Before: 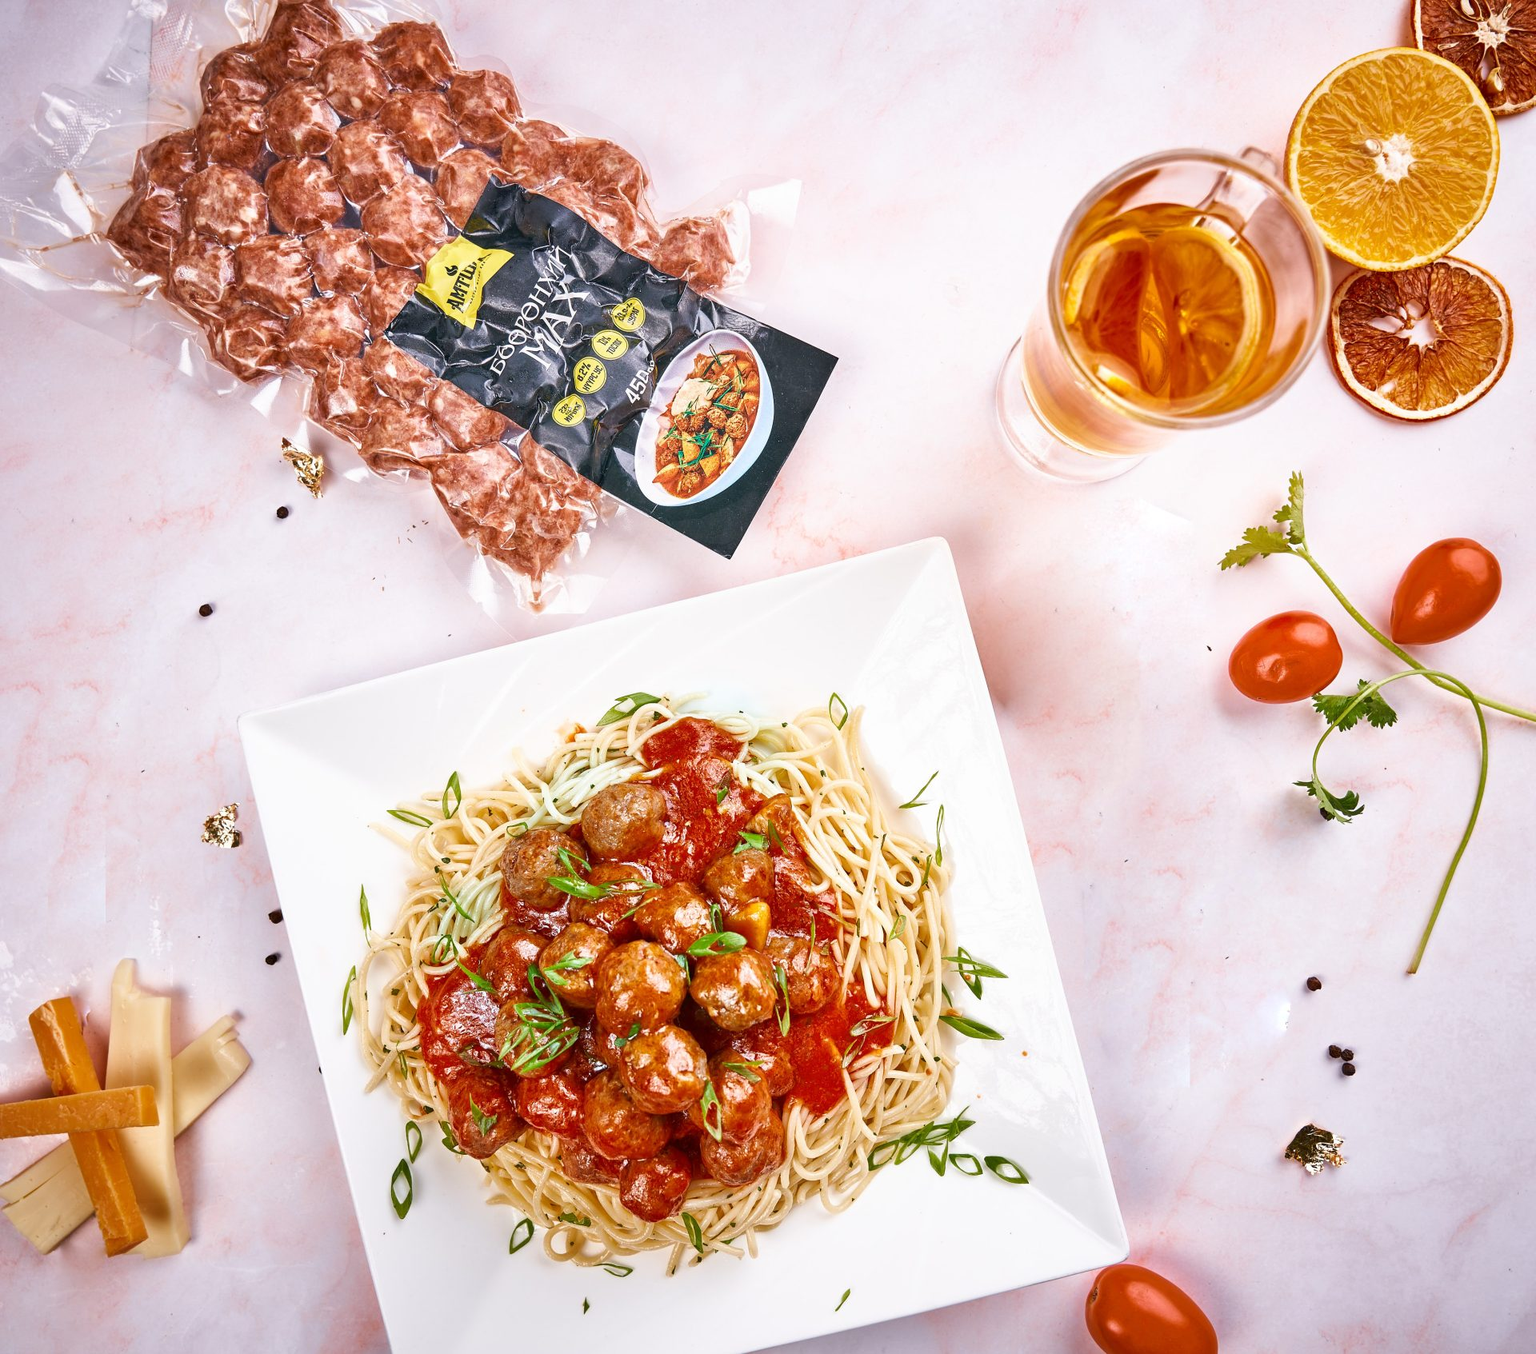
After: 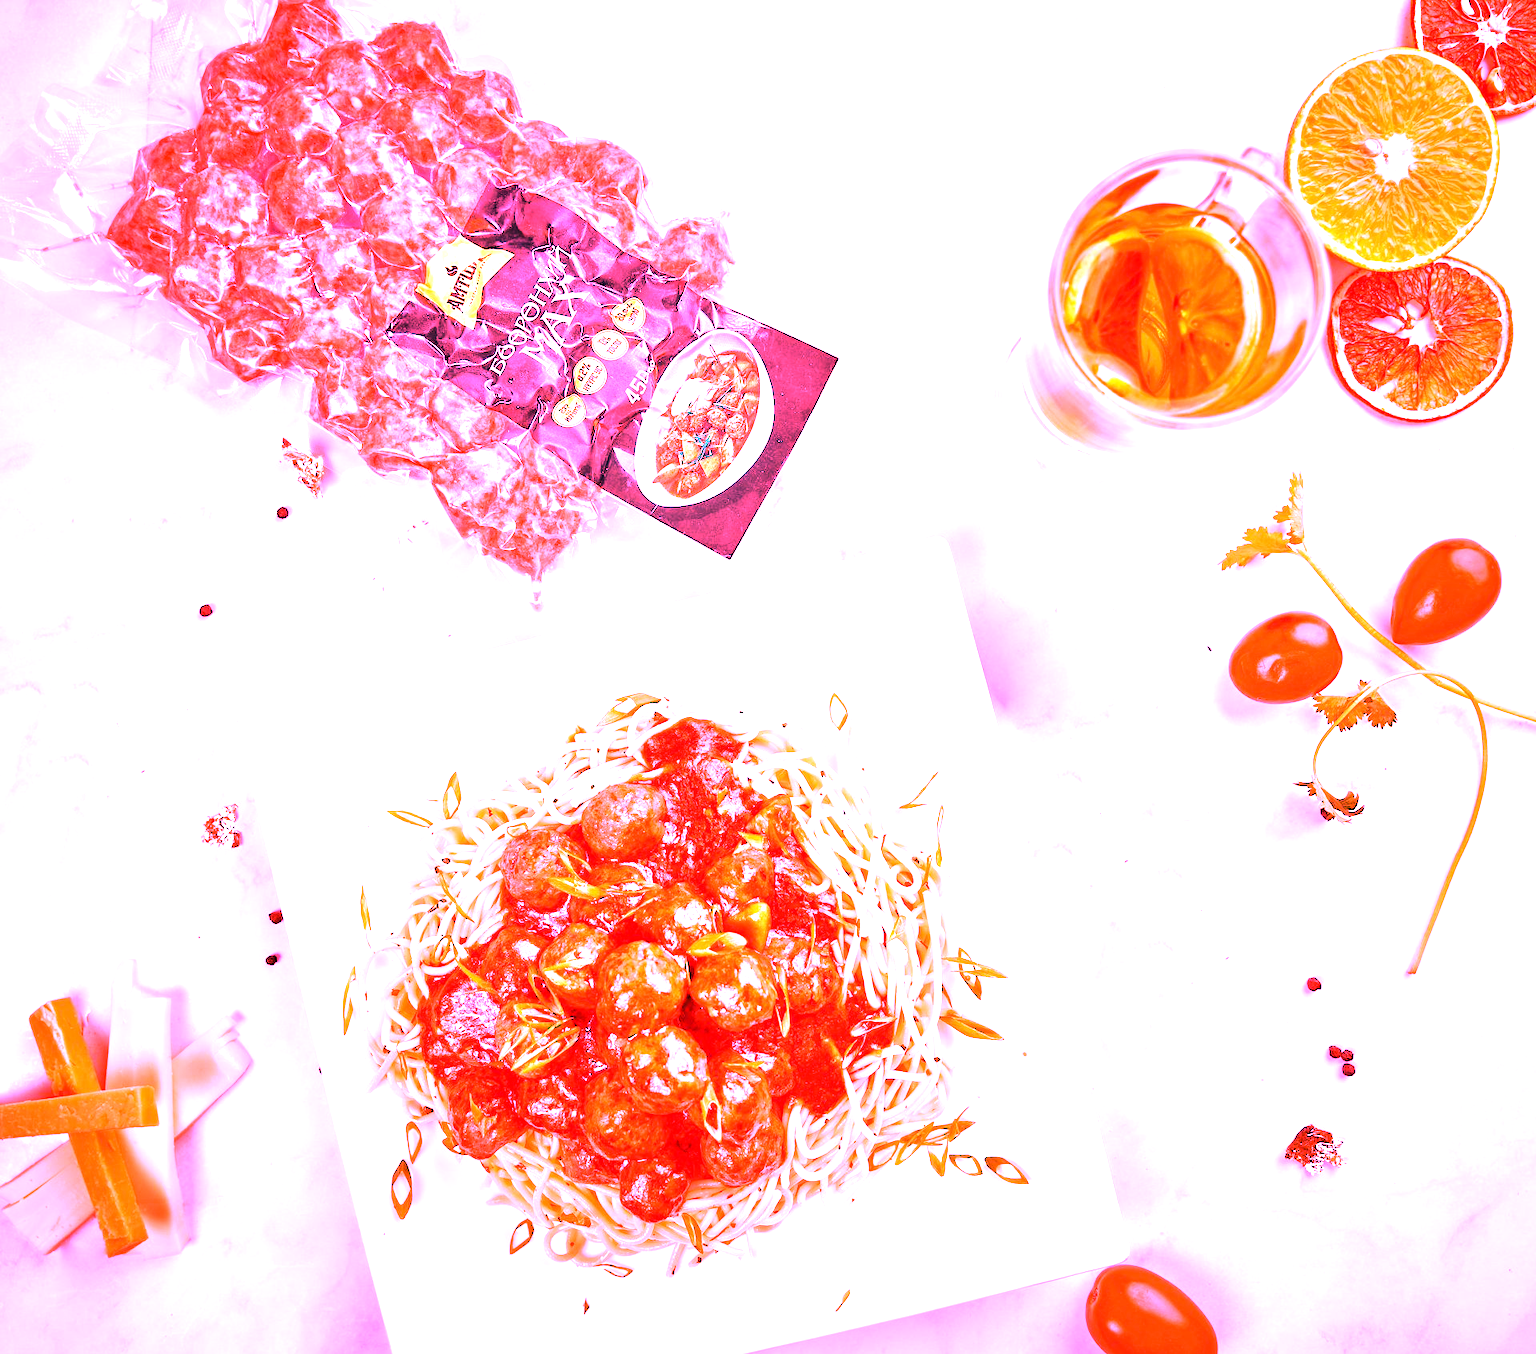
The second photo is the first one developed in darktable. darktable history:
white balance: red 4.26, blue 1.802
tone equalizer: -8 EV -0.75 EV, -7 EV -0.7 EV, -6 EV -0.6 EV, -5 EV -0.4 EV, -3 EV 0.4 EV, -2 EV 0.6 EV, -1 EV 0.7 EV, +0 EV 0.75 EV, edges refinement/feathering 500, mask exposure compensation -1.57 EV, preserve details no
